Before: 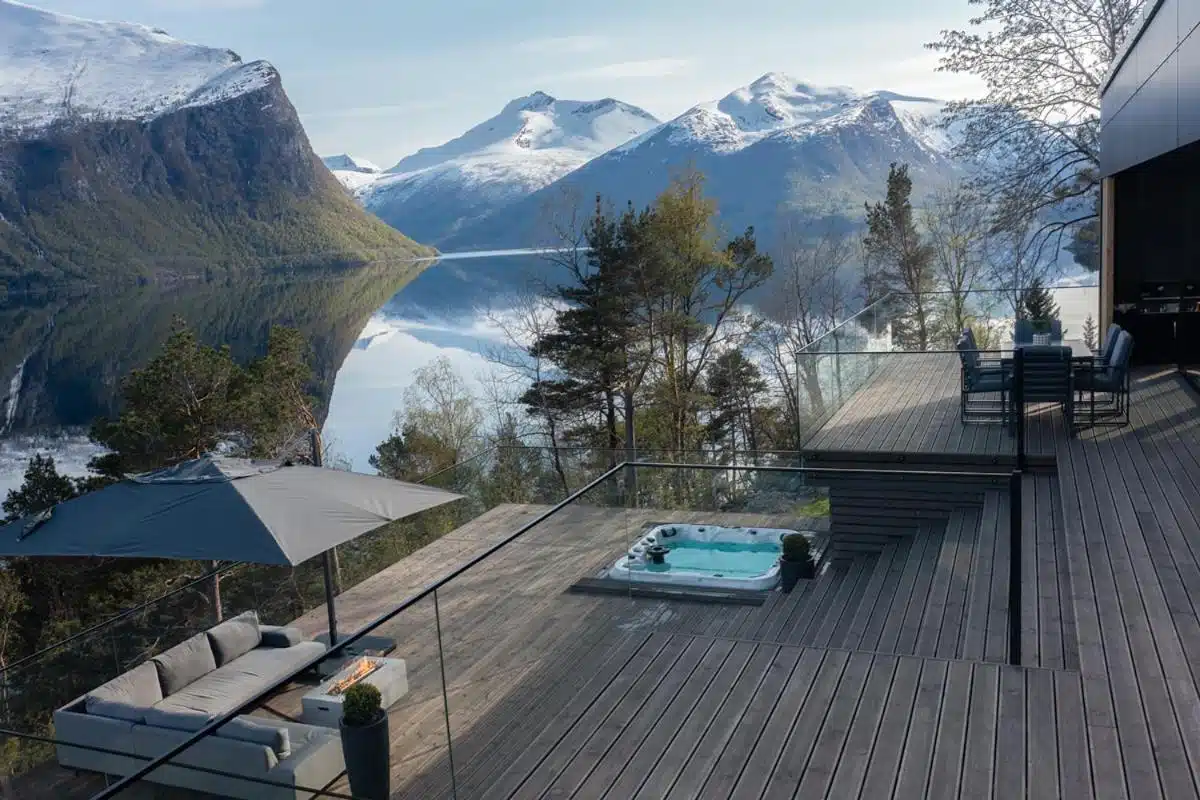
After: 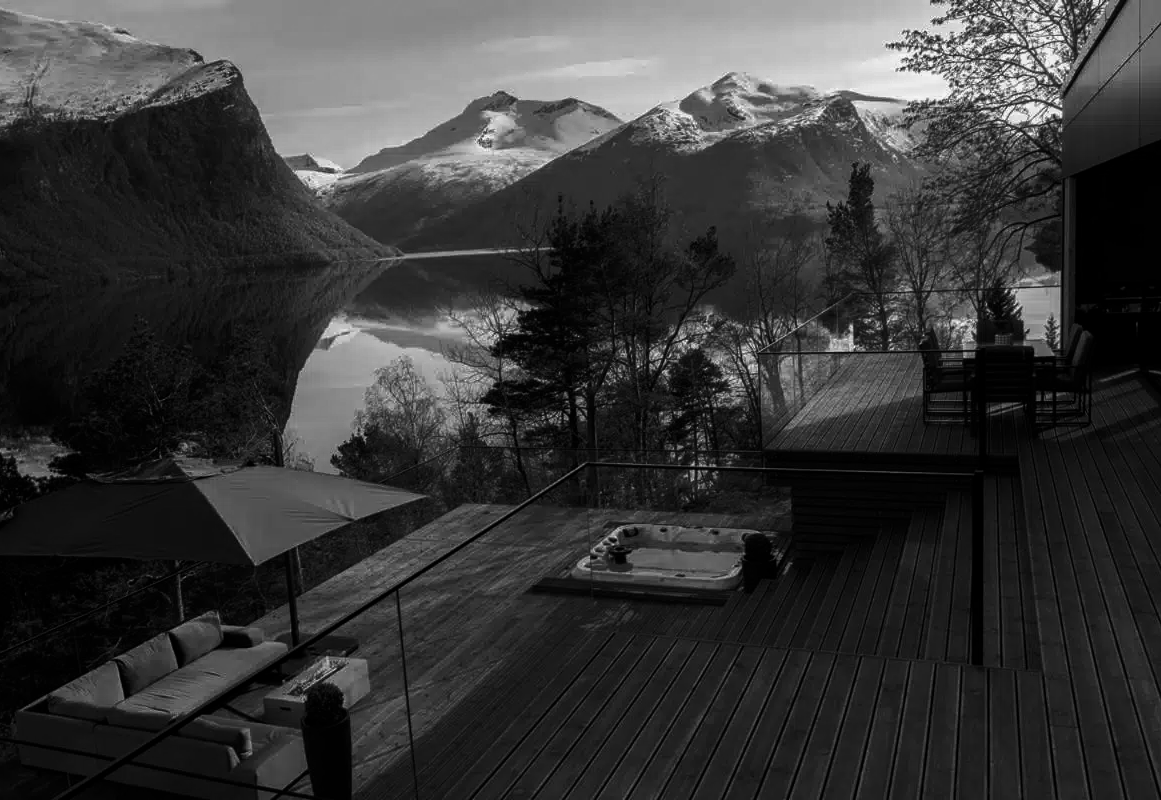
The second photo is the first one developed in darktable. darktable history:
contrast brightness saturation: contrast -0.03, brightness -0.59, saturation -1
crop and rotate: left 3.238%
color zones: curves: ch0 [(0.25, 0.5) (0.636, 0.25) (0.75, 0.5)]
